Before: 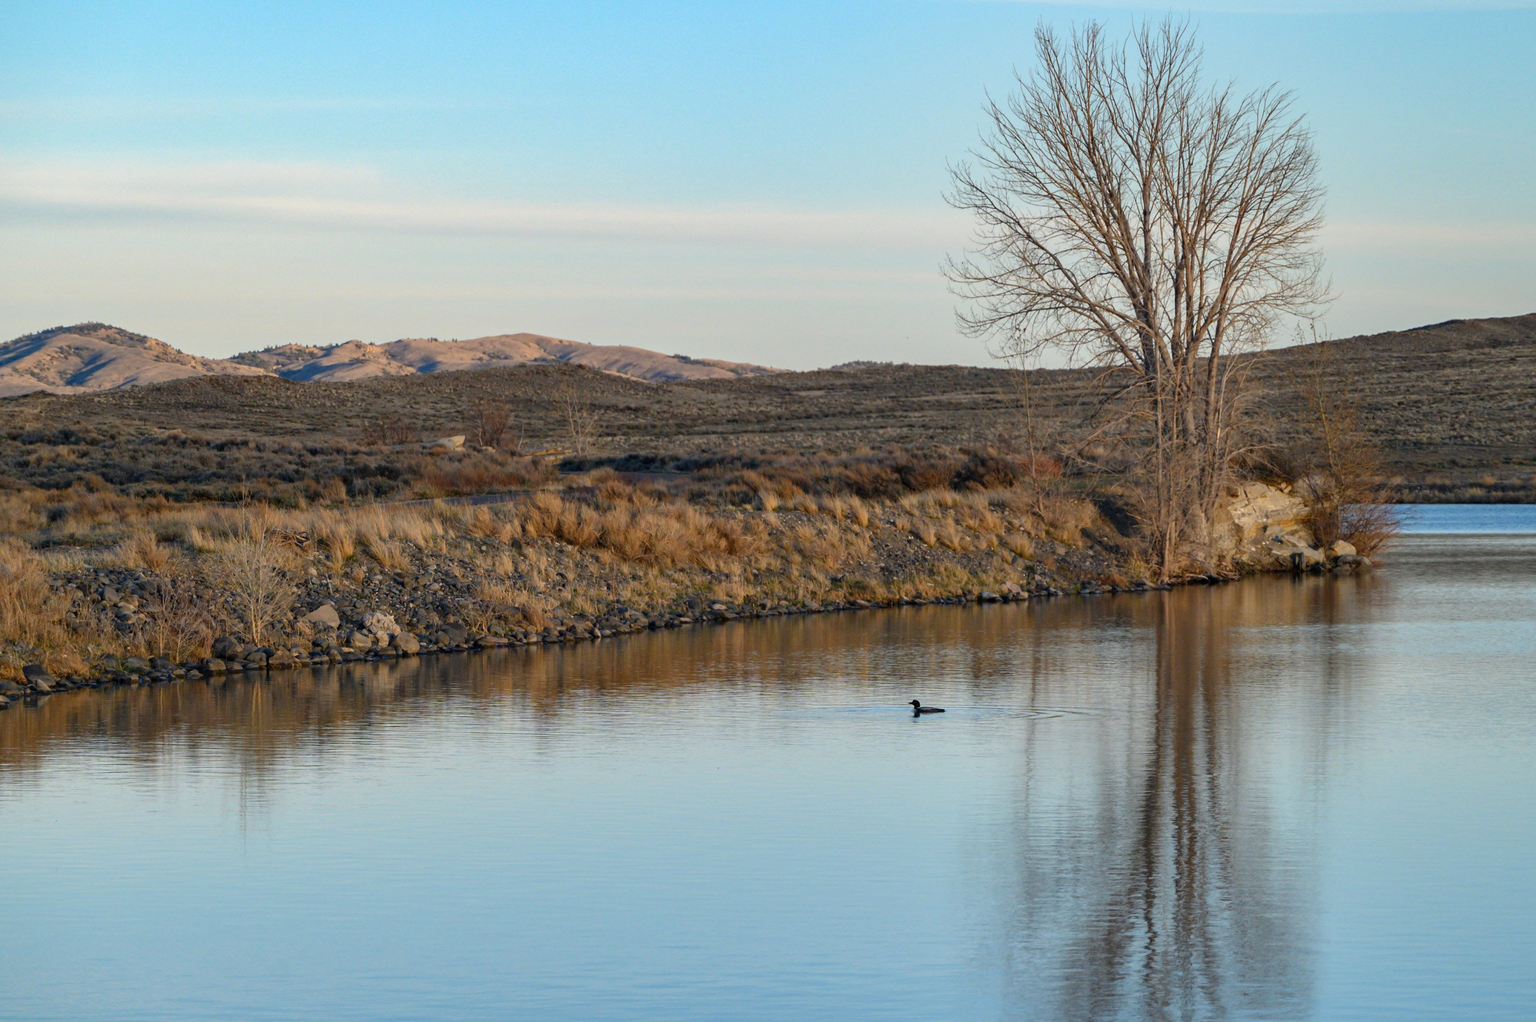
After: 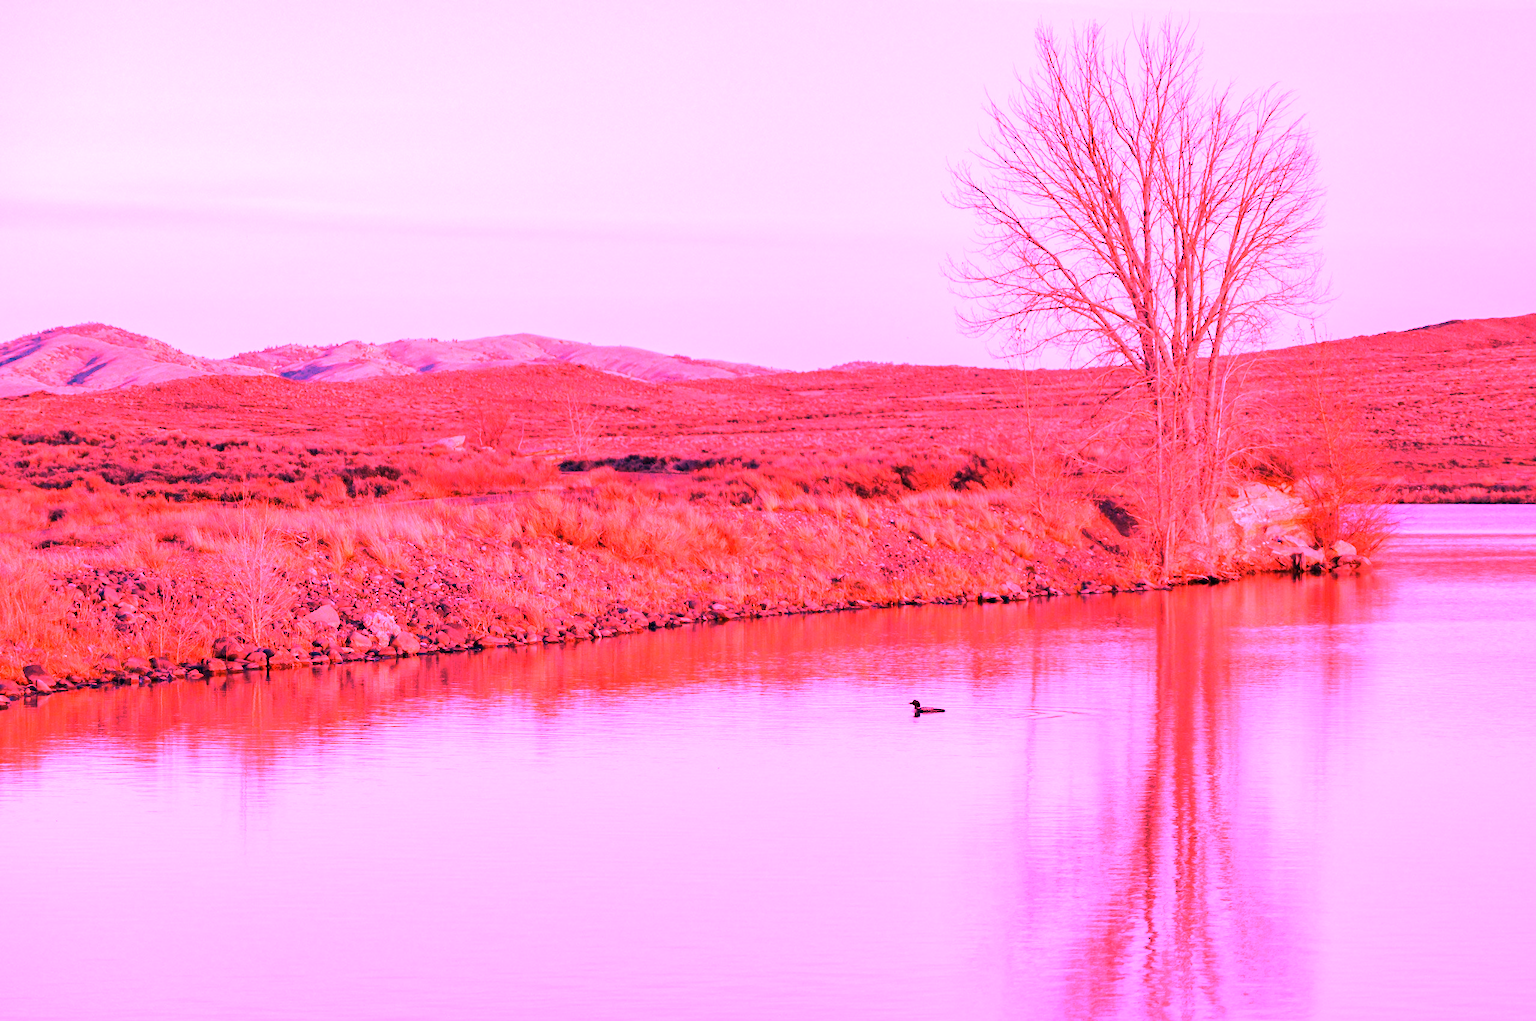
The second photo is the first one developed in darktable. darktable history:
white balance: red 4.26, blue 1.802
exposure: exposure 0.081 EV, compensate highlight preservation false
